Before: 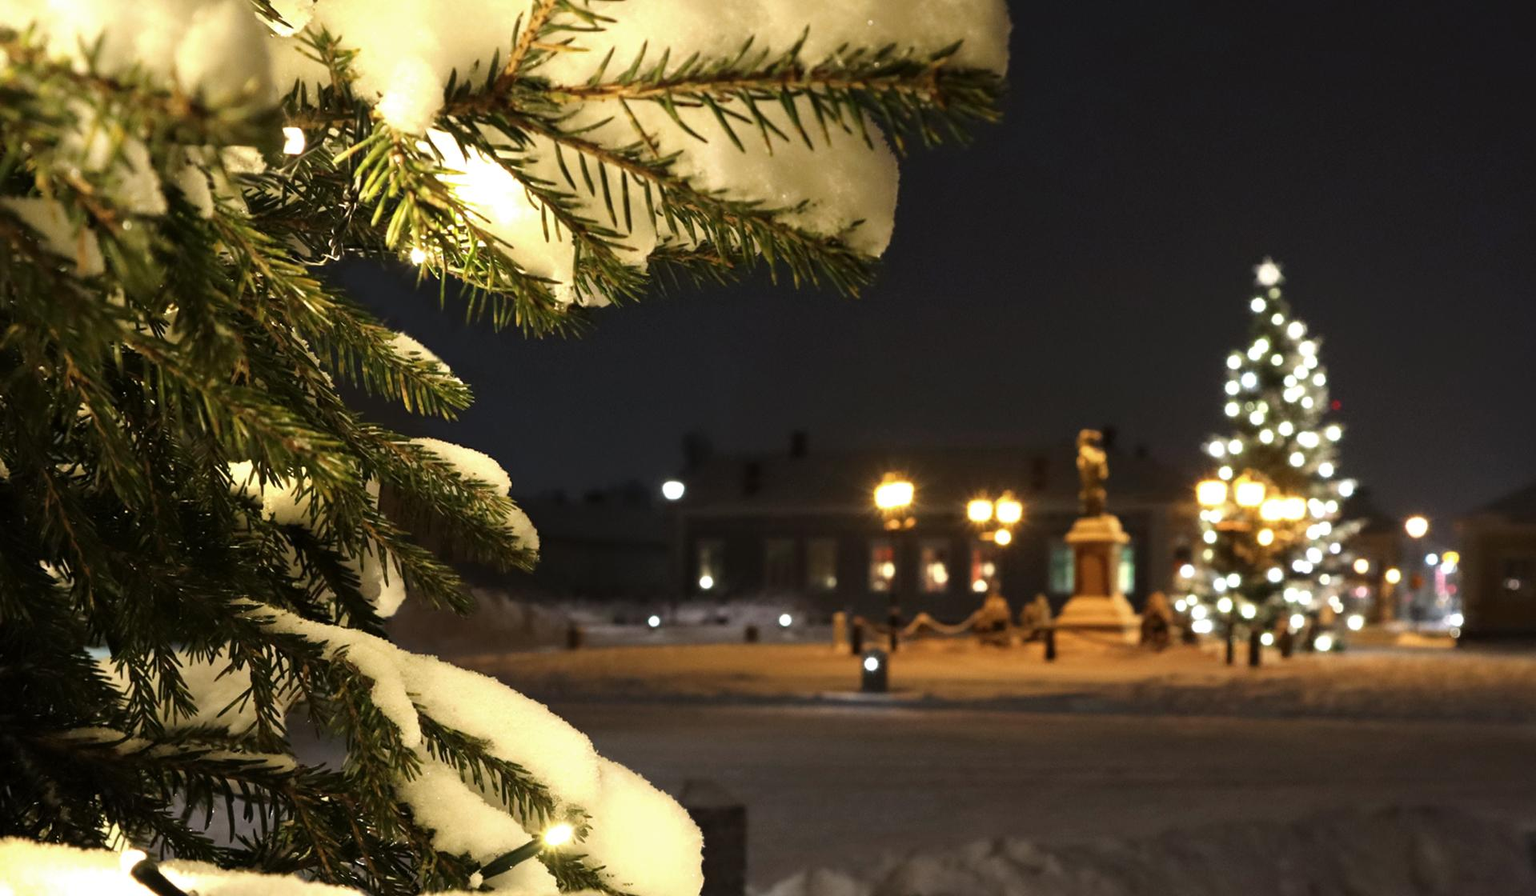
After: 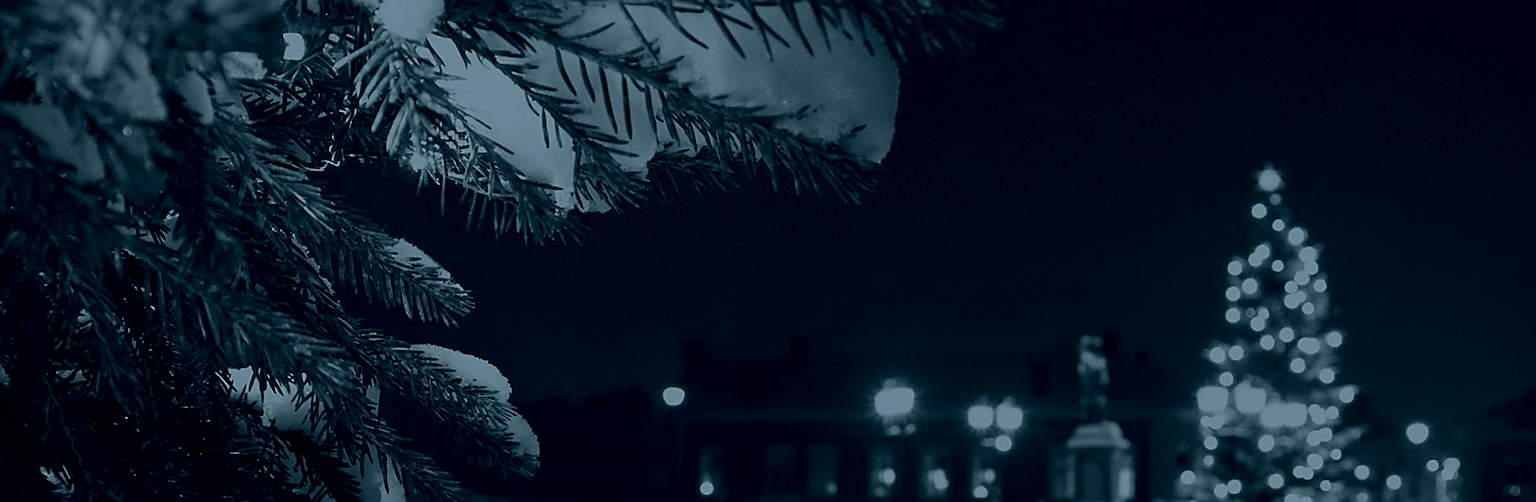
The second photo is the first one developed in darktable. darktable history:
crop and rotate: top 10.605%, bottom 33.274%
colorize: hue 194.4°, saturation 29%, source mix 61.75%, lightness 3.98%, version 1
sharpen: radius 1.4, amount 1.25, threshold 0.7
white balance: red 0.967, blue 1.049
